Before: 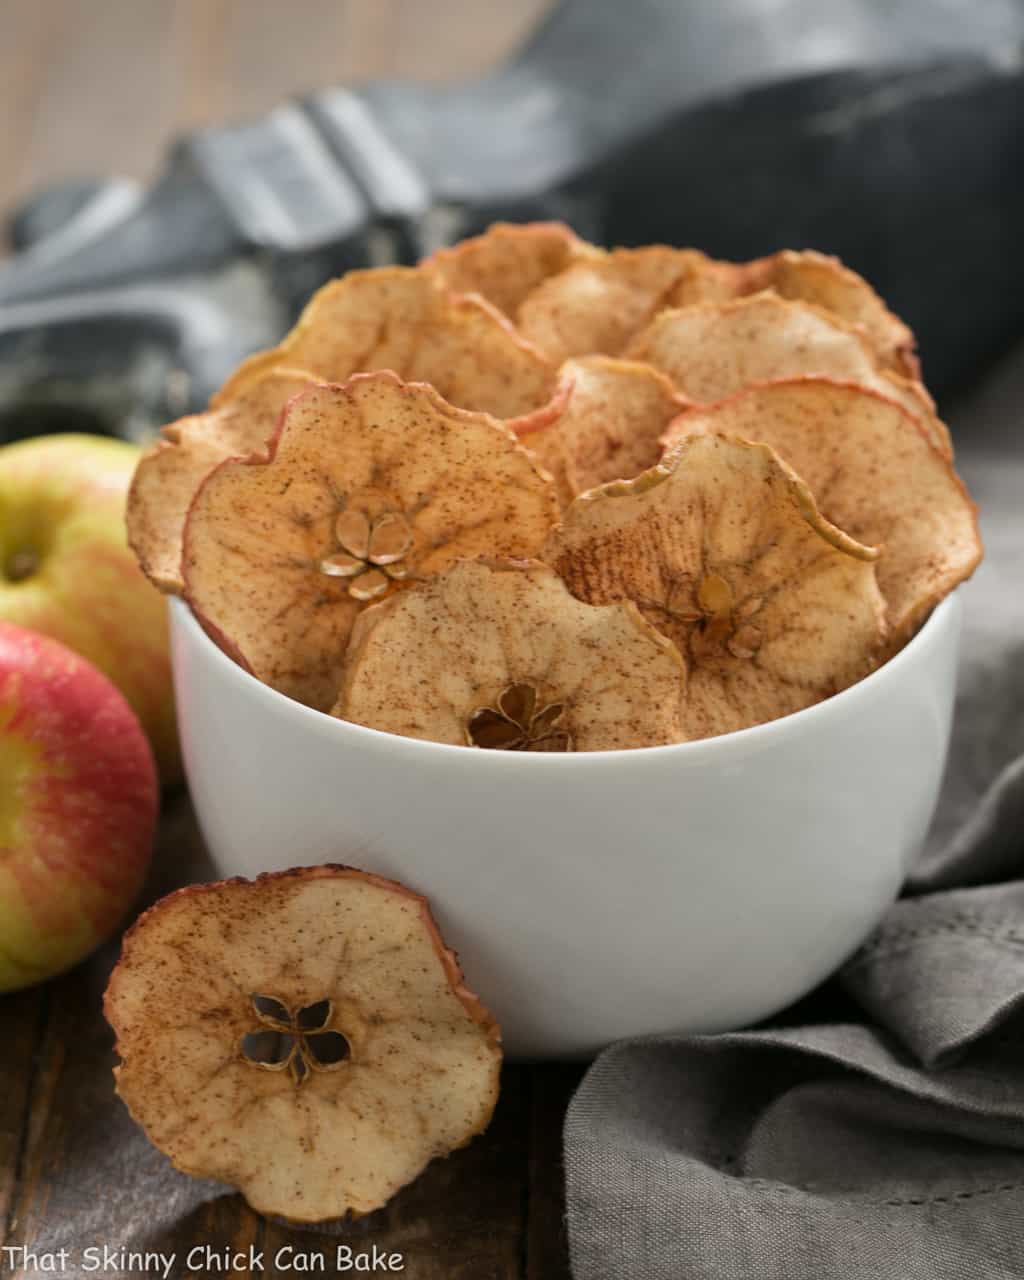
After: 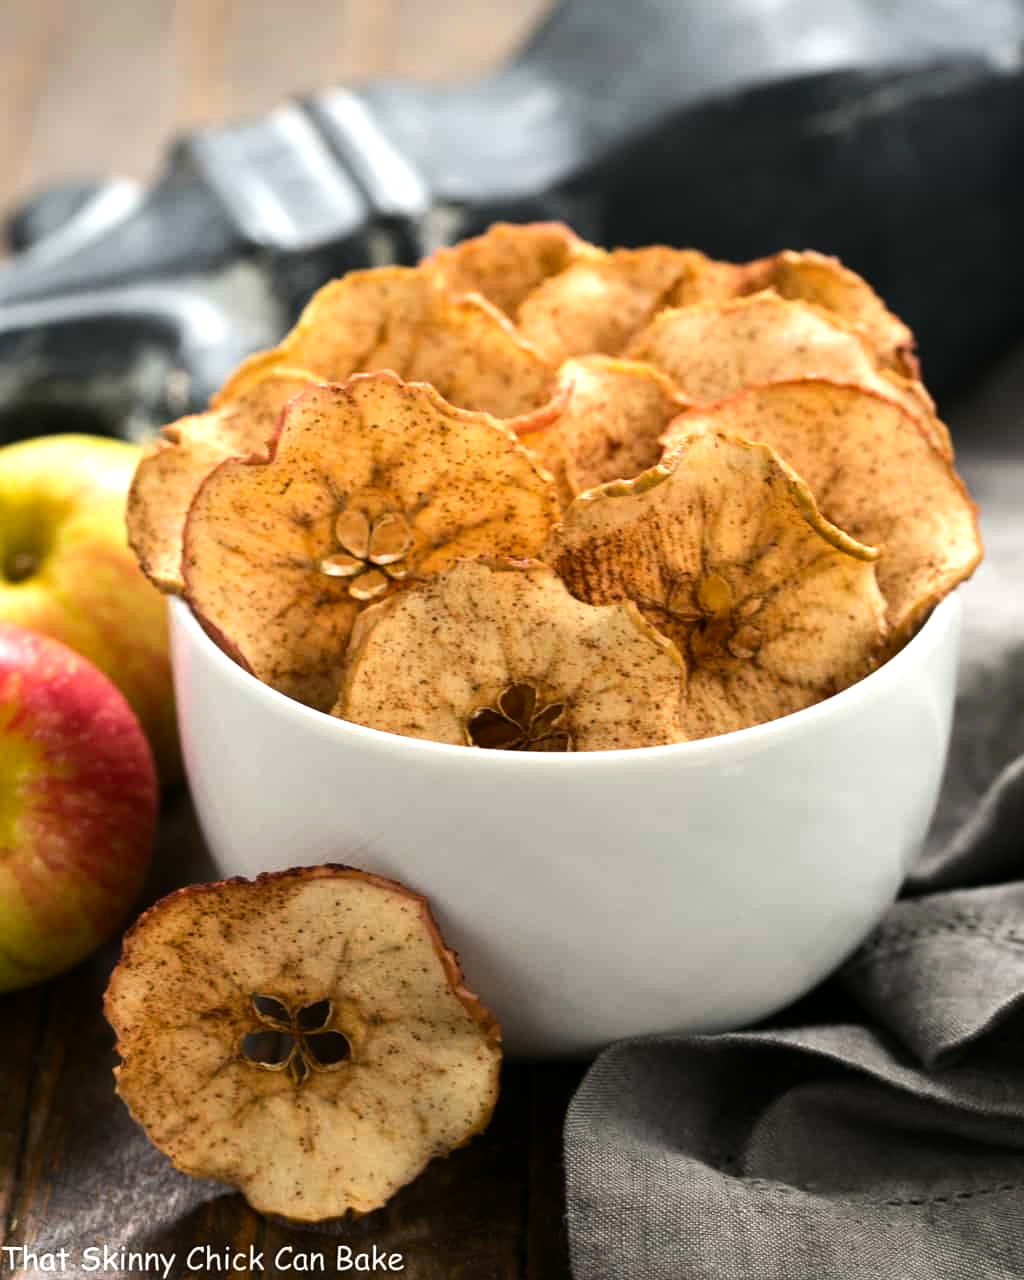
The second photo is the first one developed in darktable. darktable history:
contrast brightness saturation: contrast 0.07
tone equalizer: -8 EV -0.75 EV, -7 EV -0.7 EV, -6 EV -0.6 EV, -5 EV -0.4 EV, -3 EV 0.4 EV, -2 EV 0.6 EV, -1 EV 0.7 EV, +0 EV 0.75 EV, edges refinement/feathering 500, mask exposure compensation -1.57 EV, preserve details no
color balance rgb: linear chroma grading › global chroma 3.45%, perceptual saturation grading › global saturation 11.24%, perceptual brilliance grading › global brilliance 3.04%, global vibrance 2.8%
exposure: compensate highlight preservation false
